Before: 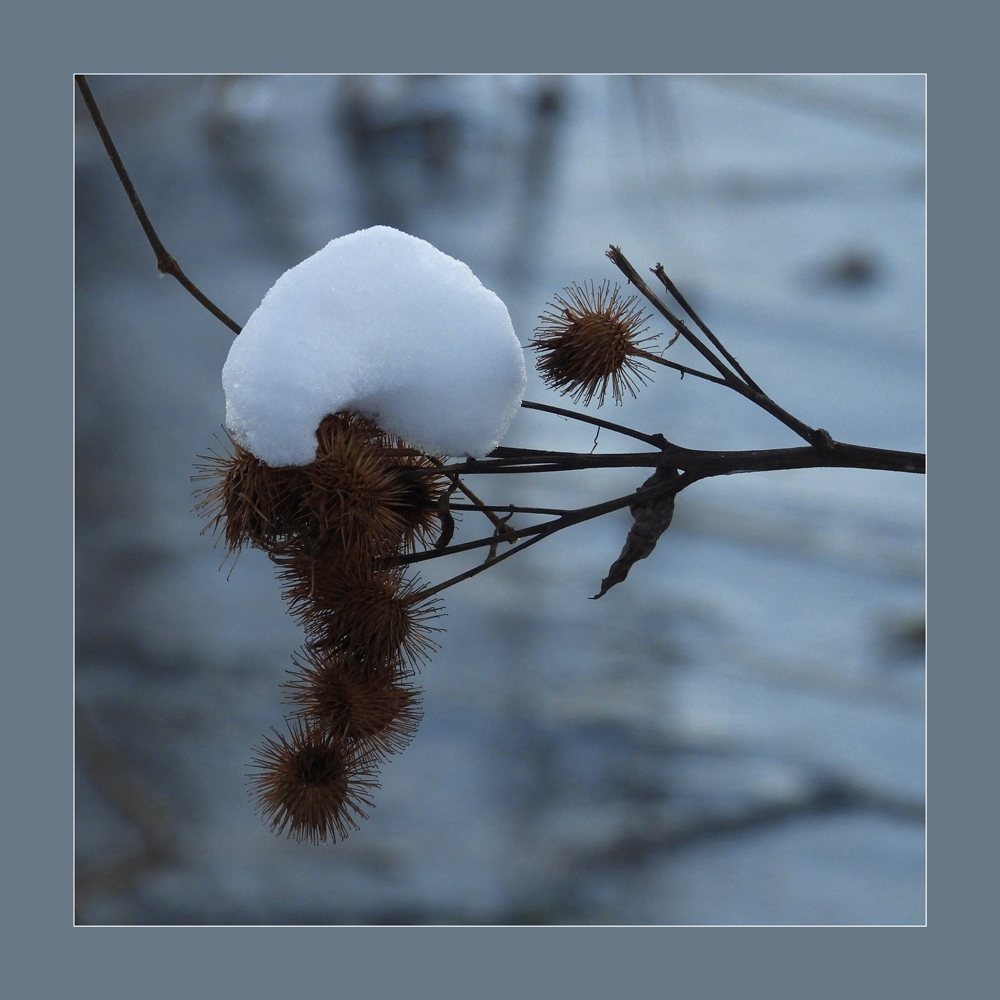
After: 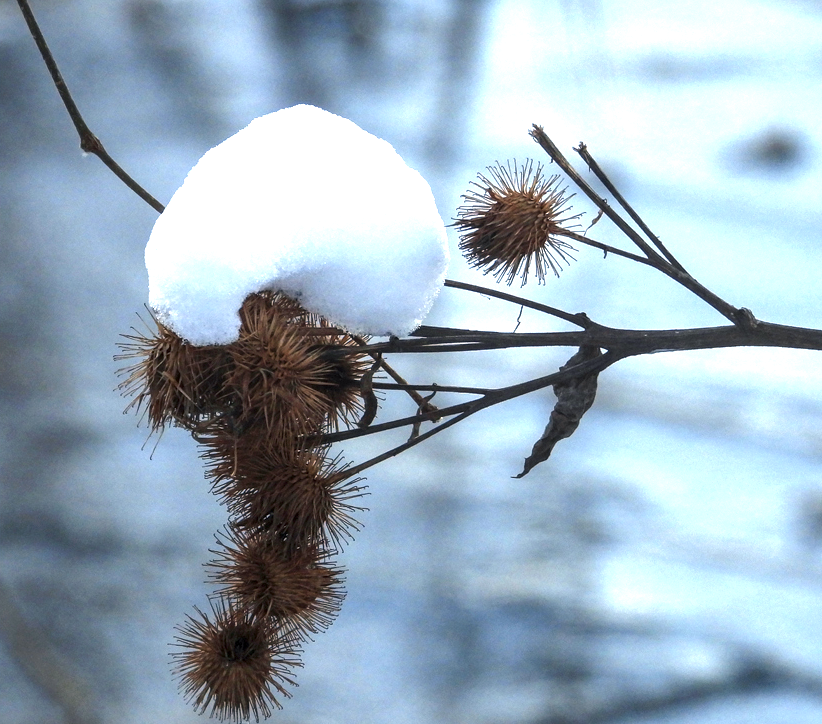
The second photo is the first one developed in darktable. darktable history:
exposure: black level correction 0, exposure 0.938 EV, compensate exposure bias true, compensate highlight preservation false
local contrast: detail 130%
color balance rgb: shadows lift › chroma 2.02%, shadows lift › hue 215.52°, perceptual saturation grading › global saturation 0.712%, perceptual brilliance grading › highlights 8.639%, perceptual brilliance grading › mid-tones 3.252%, perceptual brilliance grading › shadows 1.618%
crop: left 7.734%, top 12.142%, right 10.032%, bottom 15.43%
